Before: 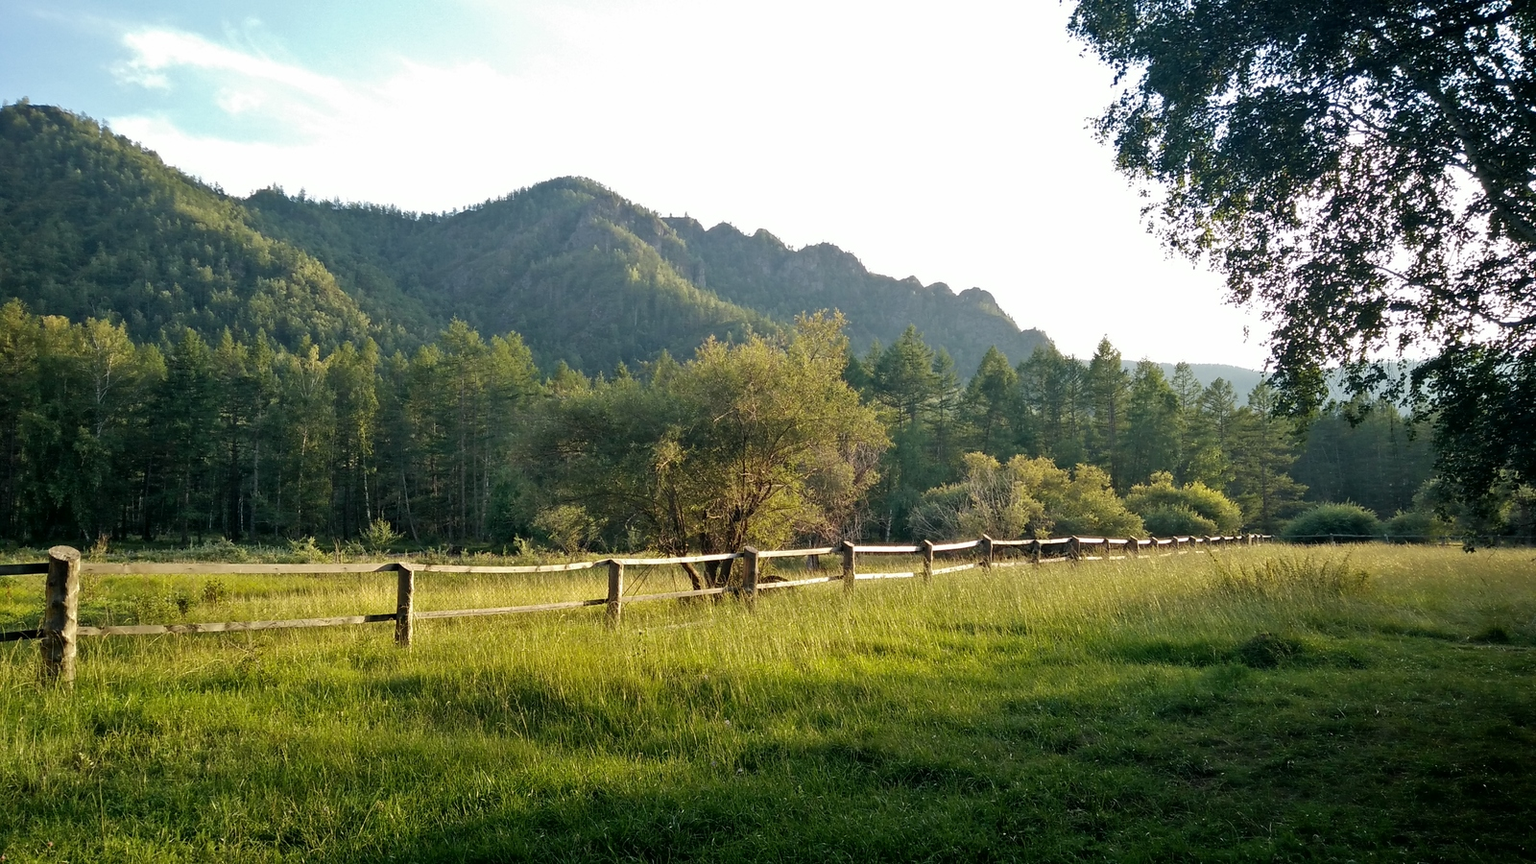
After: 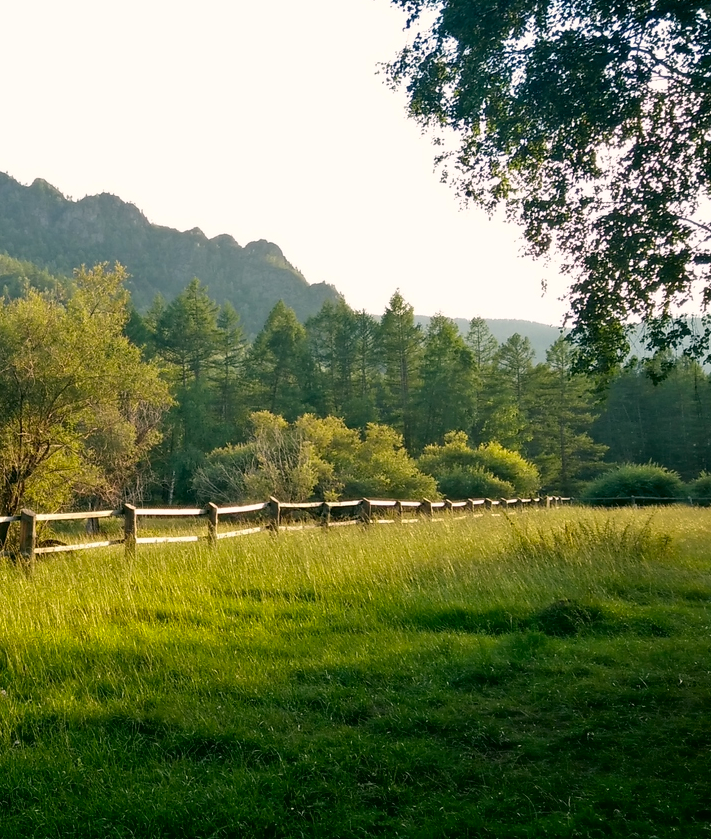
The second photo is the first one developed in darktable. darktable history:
contrast brightness saturation: saturation 0.176
crop: left 47.16%, top 6.776%, right 7.879%
color correction: highlights a* 4.44, highlights b* 4.92, shadows a* -7.11, shadows b* 4.92
